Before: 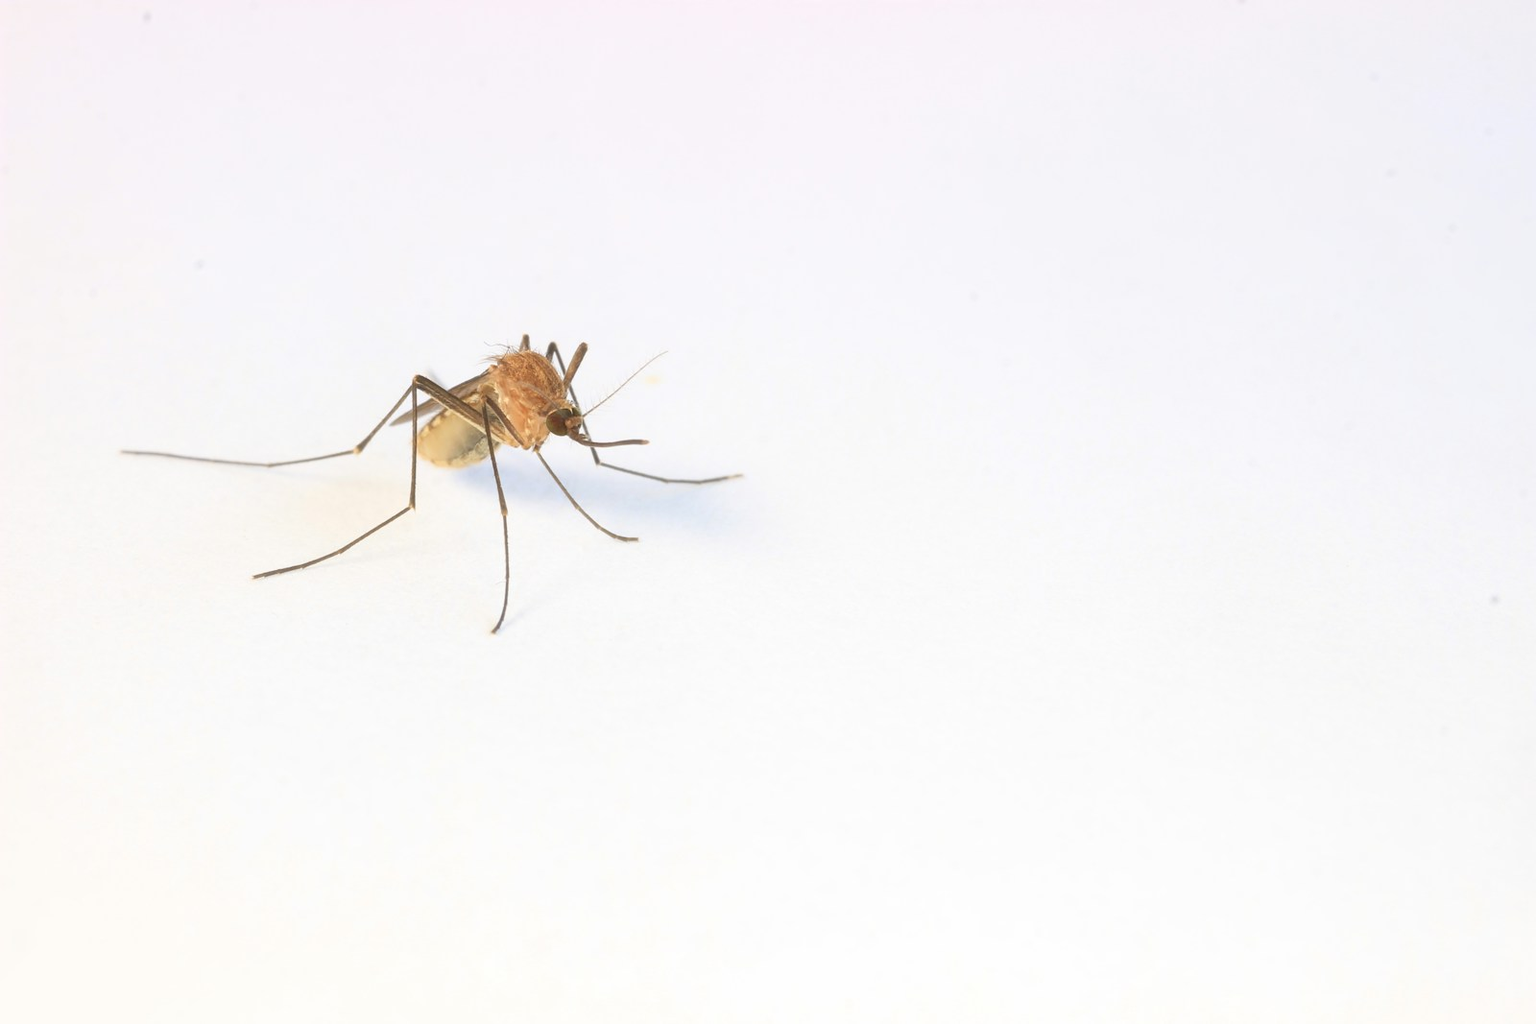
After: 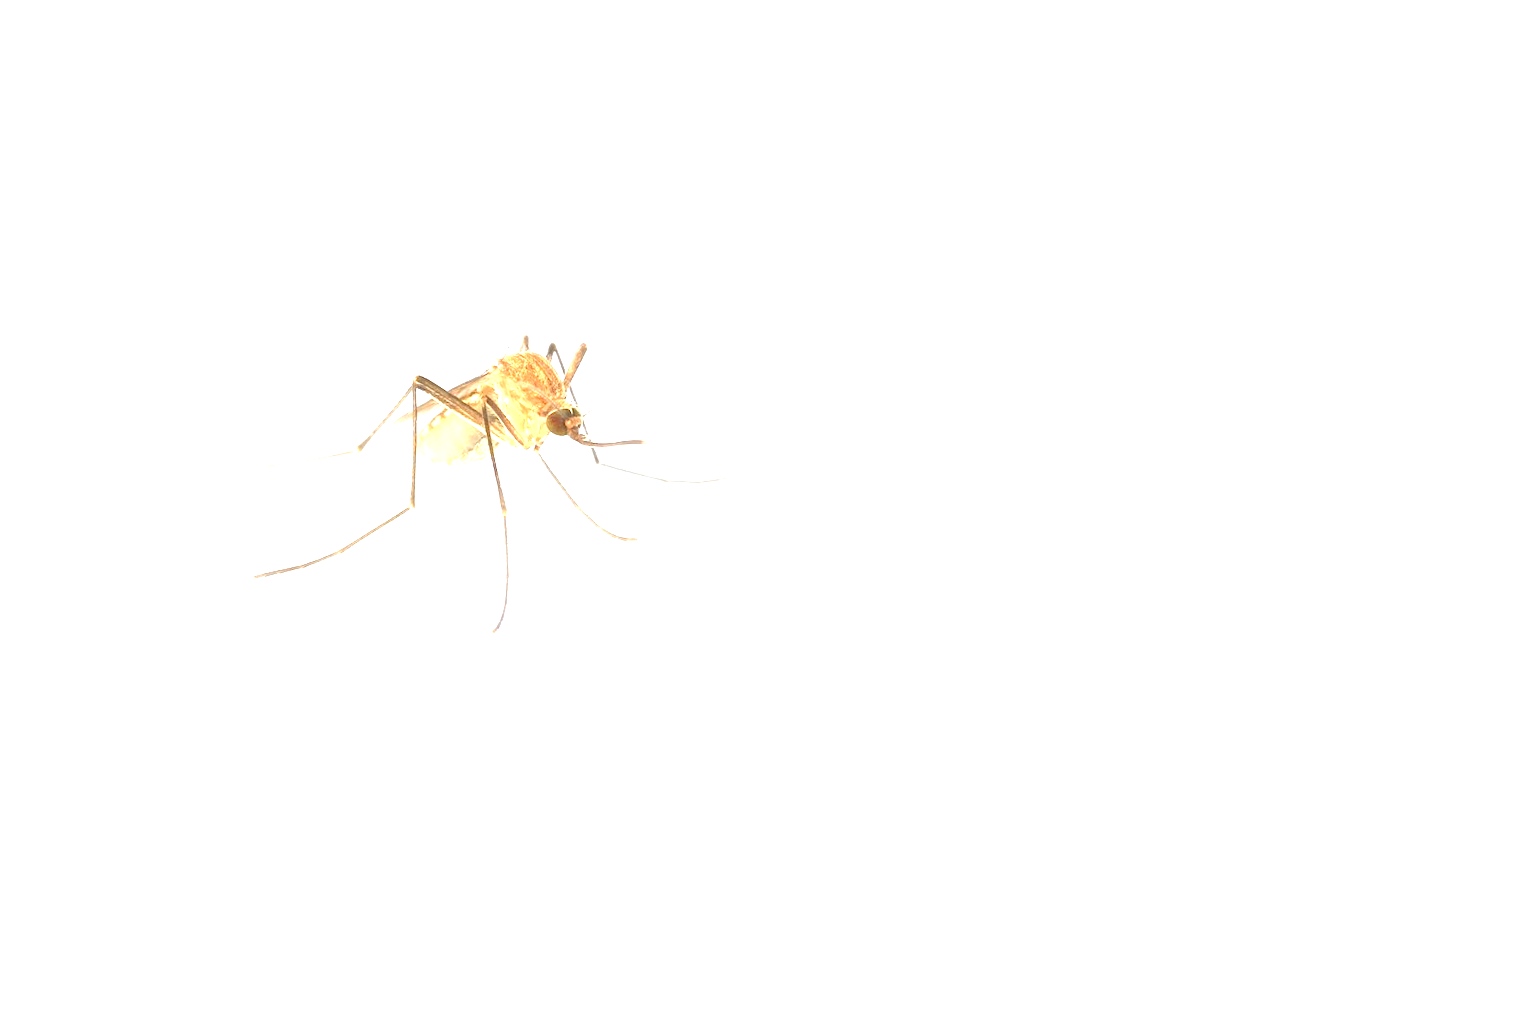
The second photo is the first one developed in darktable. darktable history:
haze removal: strength 0.278, distance 0.256, compatibility mode true, adaptive false
exposure: black level correction 0, exposure 1.739 EV, compensate highlight preservation false
